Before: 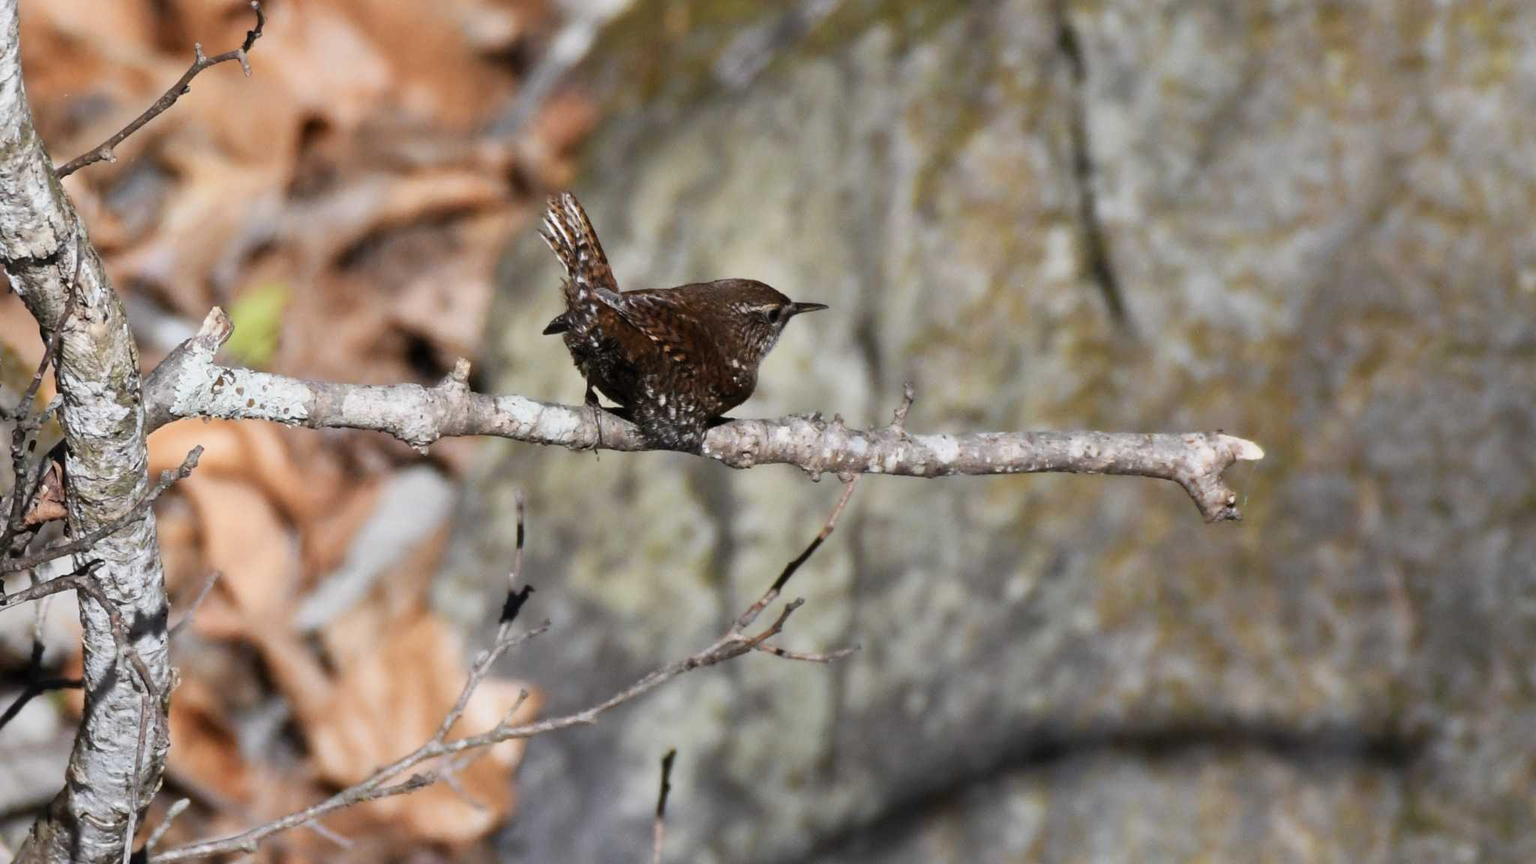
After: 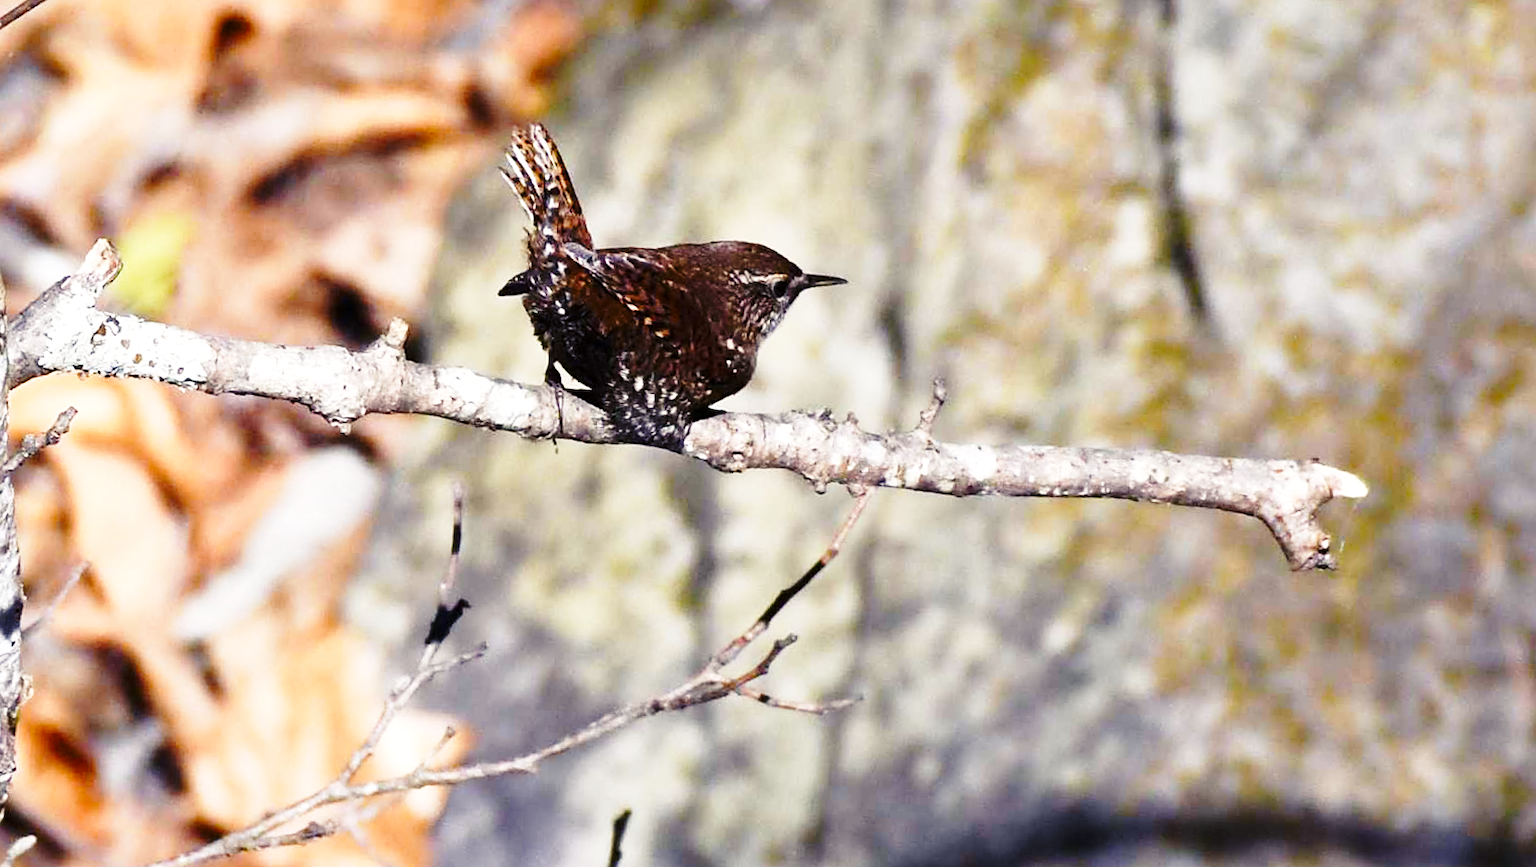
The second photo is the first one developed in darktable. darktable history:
base curve: curves: ch0 [(0, 0) (0.028, 0.03) (0.121, 0.232) (0.46, 0.748) (0.859, 0.968) (1, 1)], preserve colors none
sharpen: on, module defaults
crop and rotate: angle -3.25°, left 5.119%, top 5.168%, right 4.706%, bottom 4.204%
color balance rgb: shadows lift › luminance -21.667%, shadows lift › chroma 6.584%, shadows lift › hue 270.71°, highlights gain › chroma 1.094%, highlights gain › hue 60.16°, perceptual saturation grading › global saturation 44.736%, perceptual saturation grading › highlights -50.492%, perceptual saturation grading › shadows 30.228%, perceptual brilliance grading › highlights 9.627%, perceptual brilliance grading › mid-tones 5.627%, contrast 5.21%
